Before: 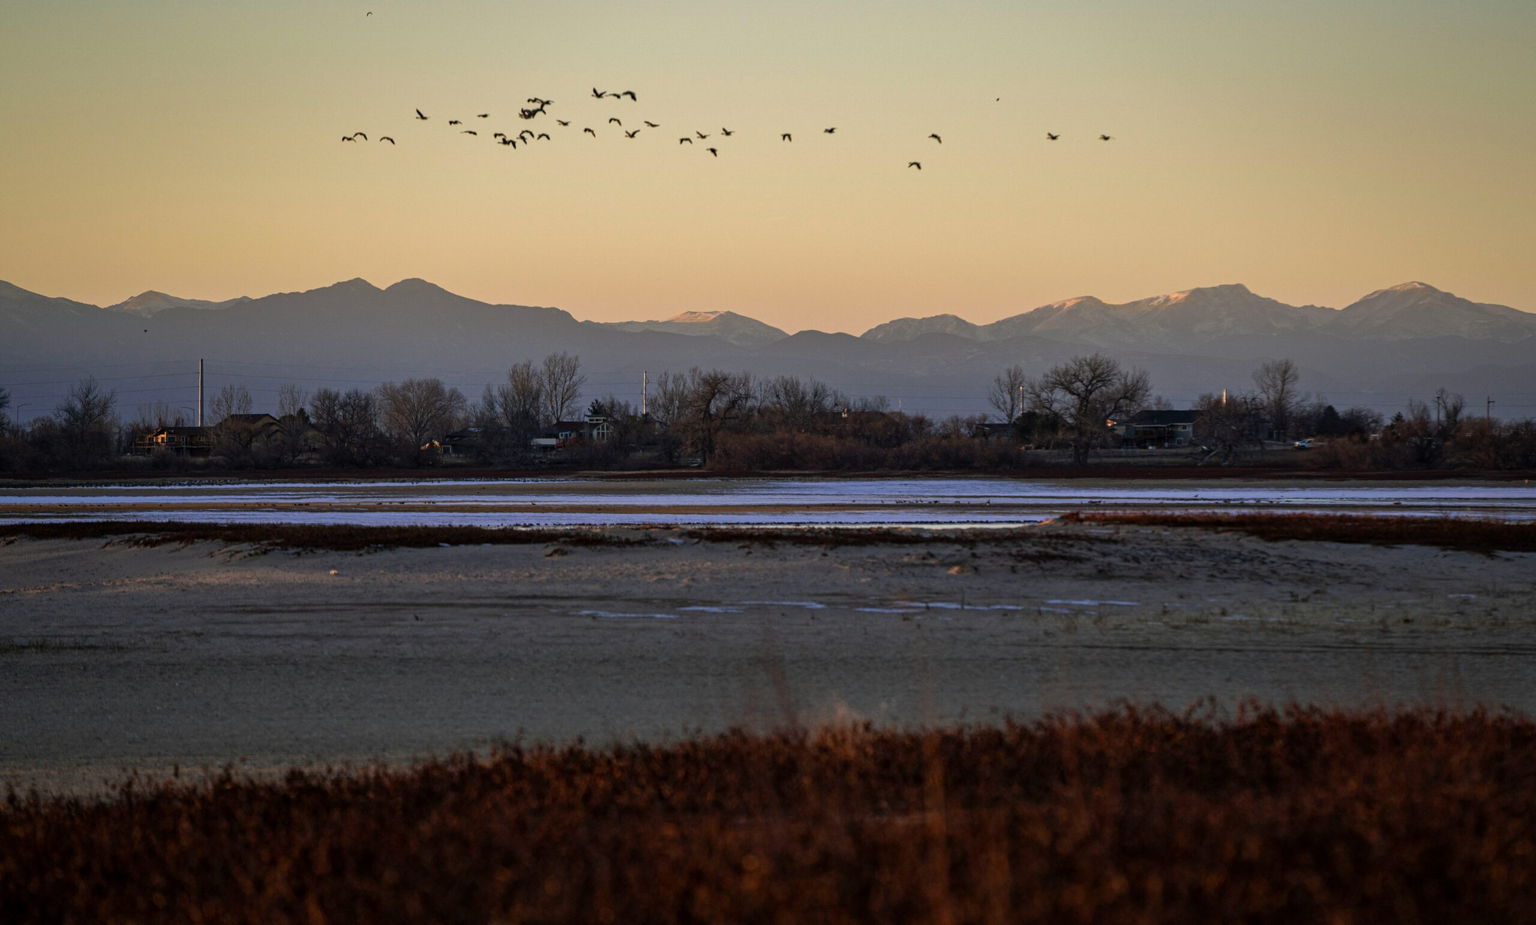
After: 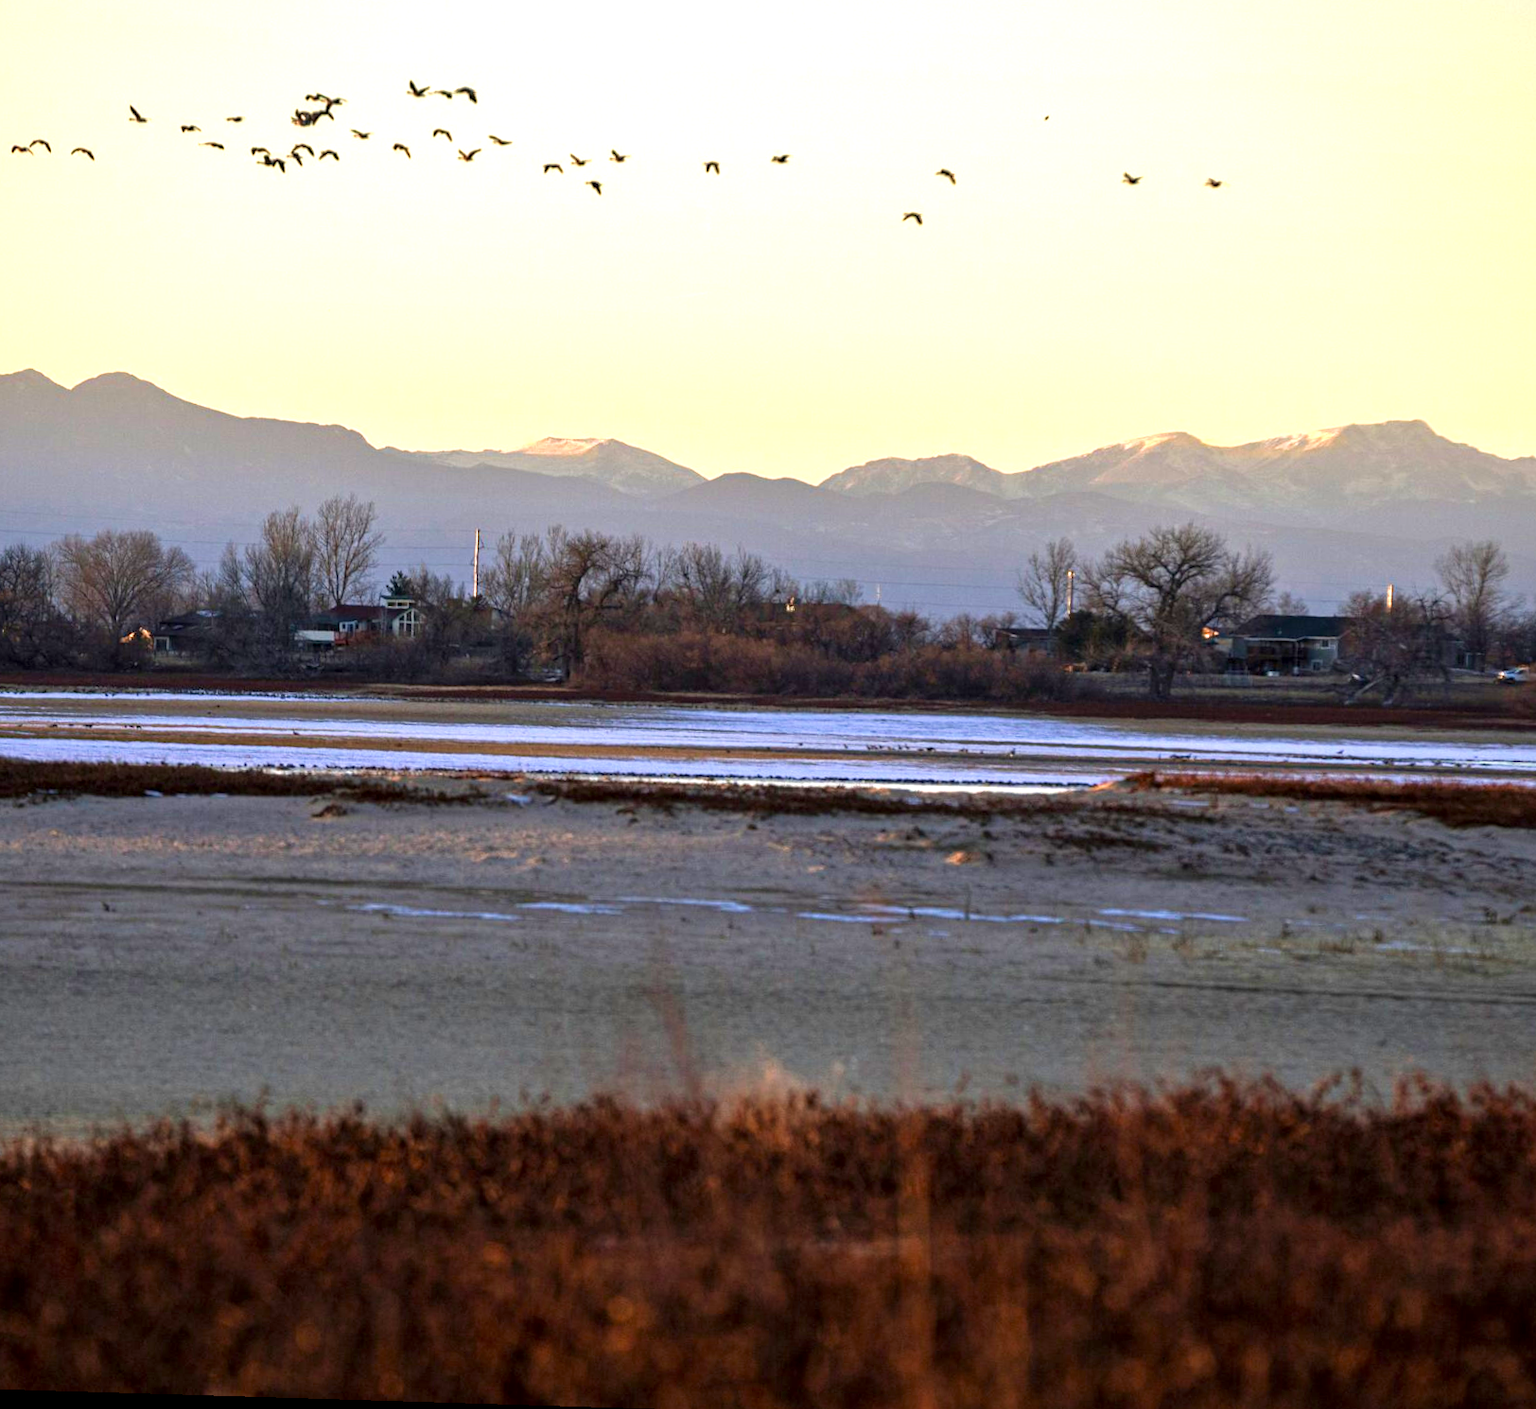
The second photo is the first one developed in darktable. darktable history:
crop and rotate: left 22.918%, top 5.629%, right 14.711%, bottom 2.247%
rotate and perspective: rotation 1.72°, automatic cropping off
exposure: black level correction 0.001, exposure 1.398 EV, compensate exposure bias true, compensate highlight preservation false
velvia: on, module defaults
